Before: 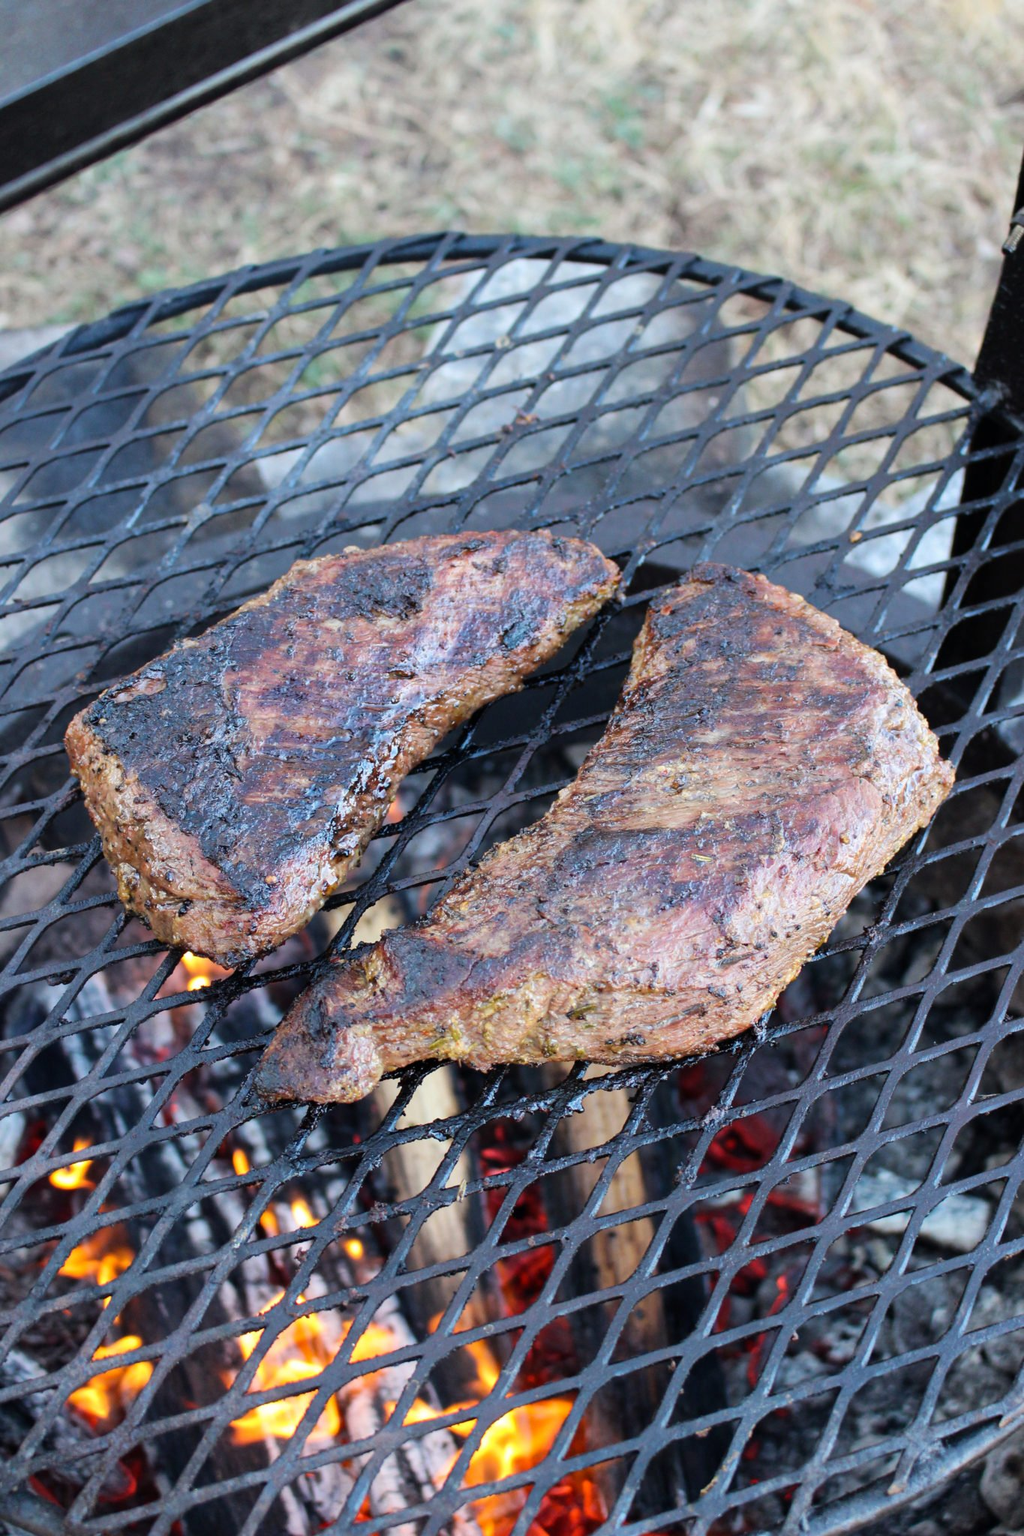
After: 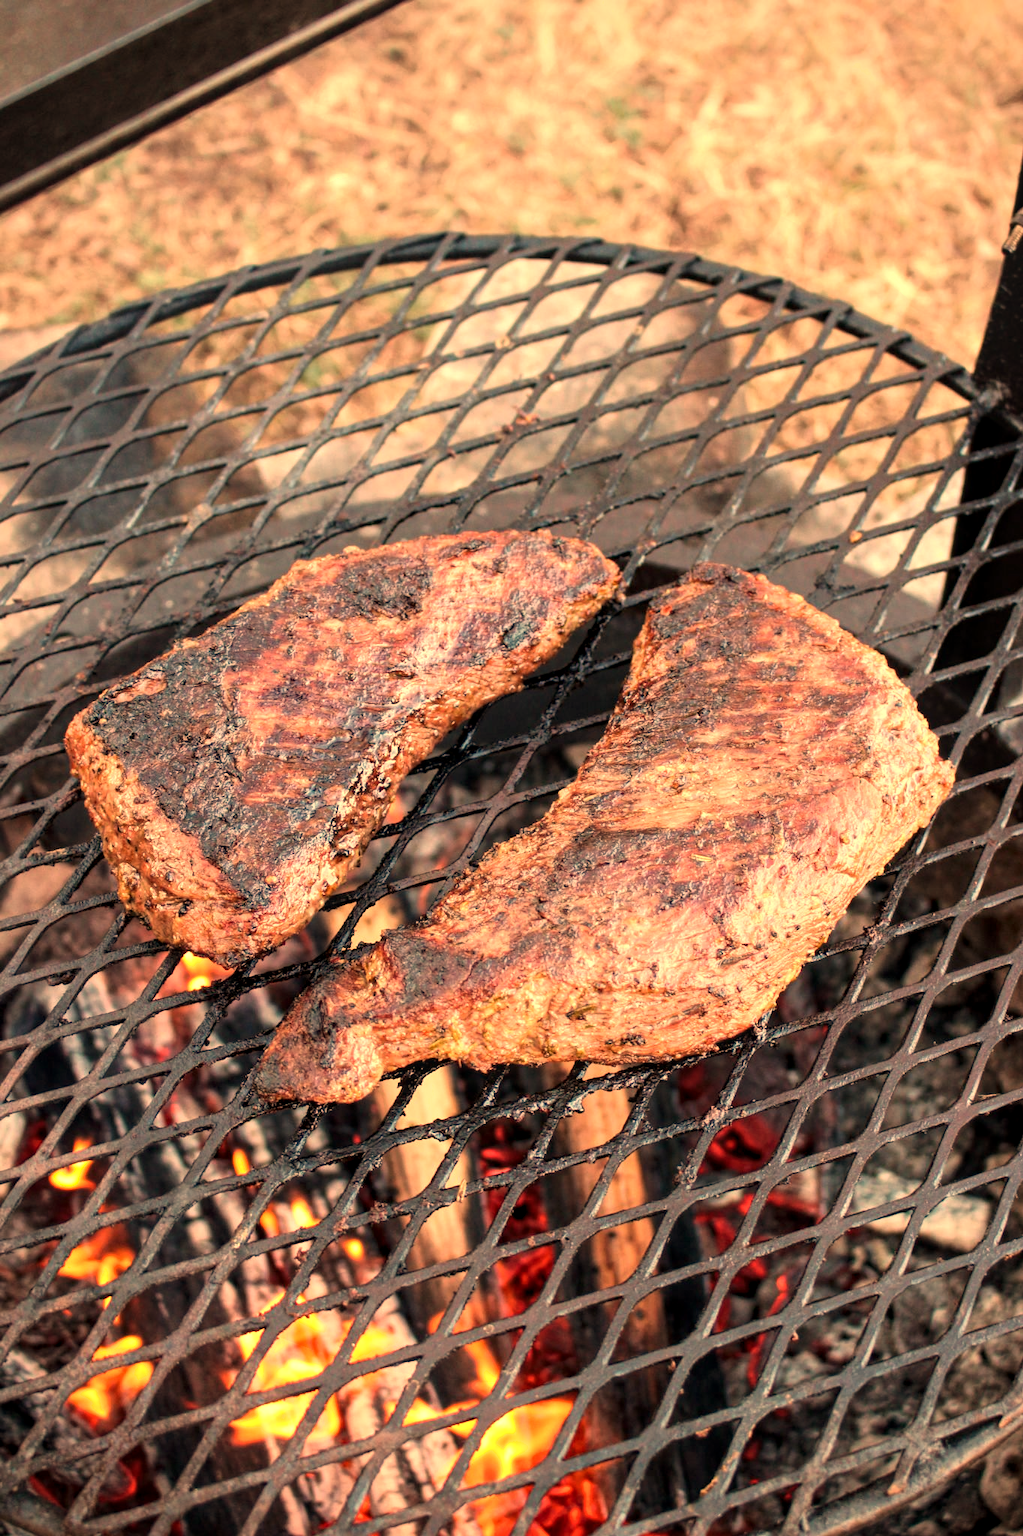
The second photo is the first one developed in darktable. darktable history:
shadows and highlights: shadows -30, highlights 30
local contrast: highlights 99%, shadows 86%, detail 160%, midtone range 0.2
vignetting: saturation 0, unbound false
white balance: red 1.467, blue 0.684
